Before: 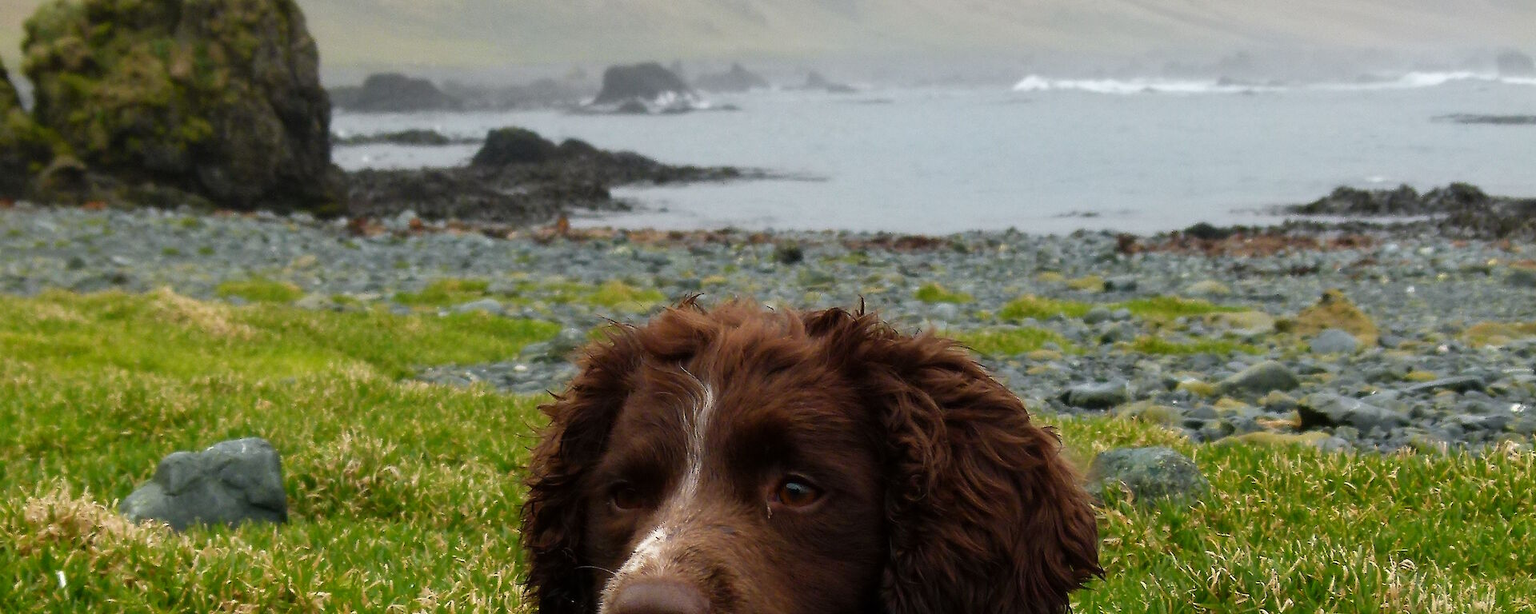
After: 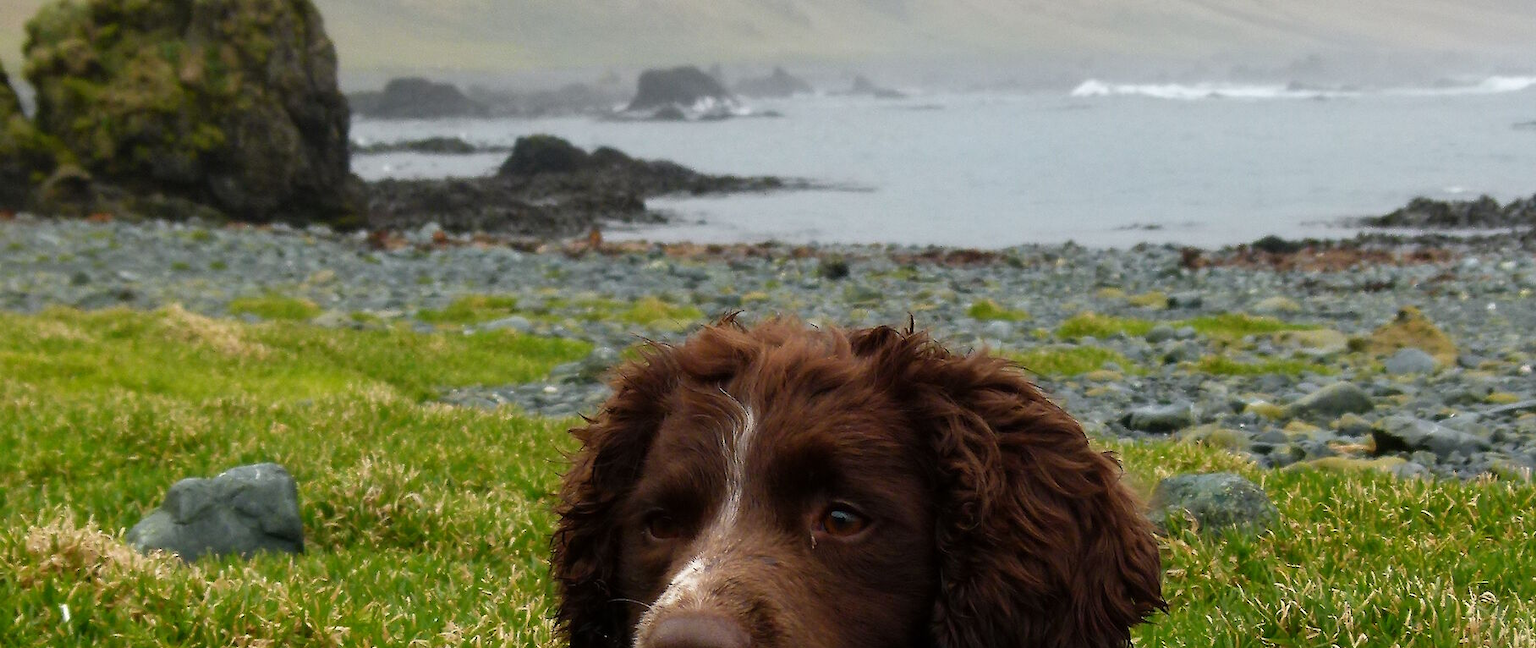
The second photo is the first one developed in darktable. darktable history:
crop and rotate: right 5.366%
